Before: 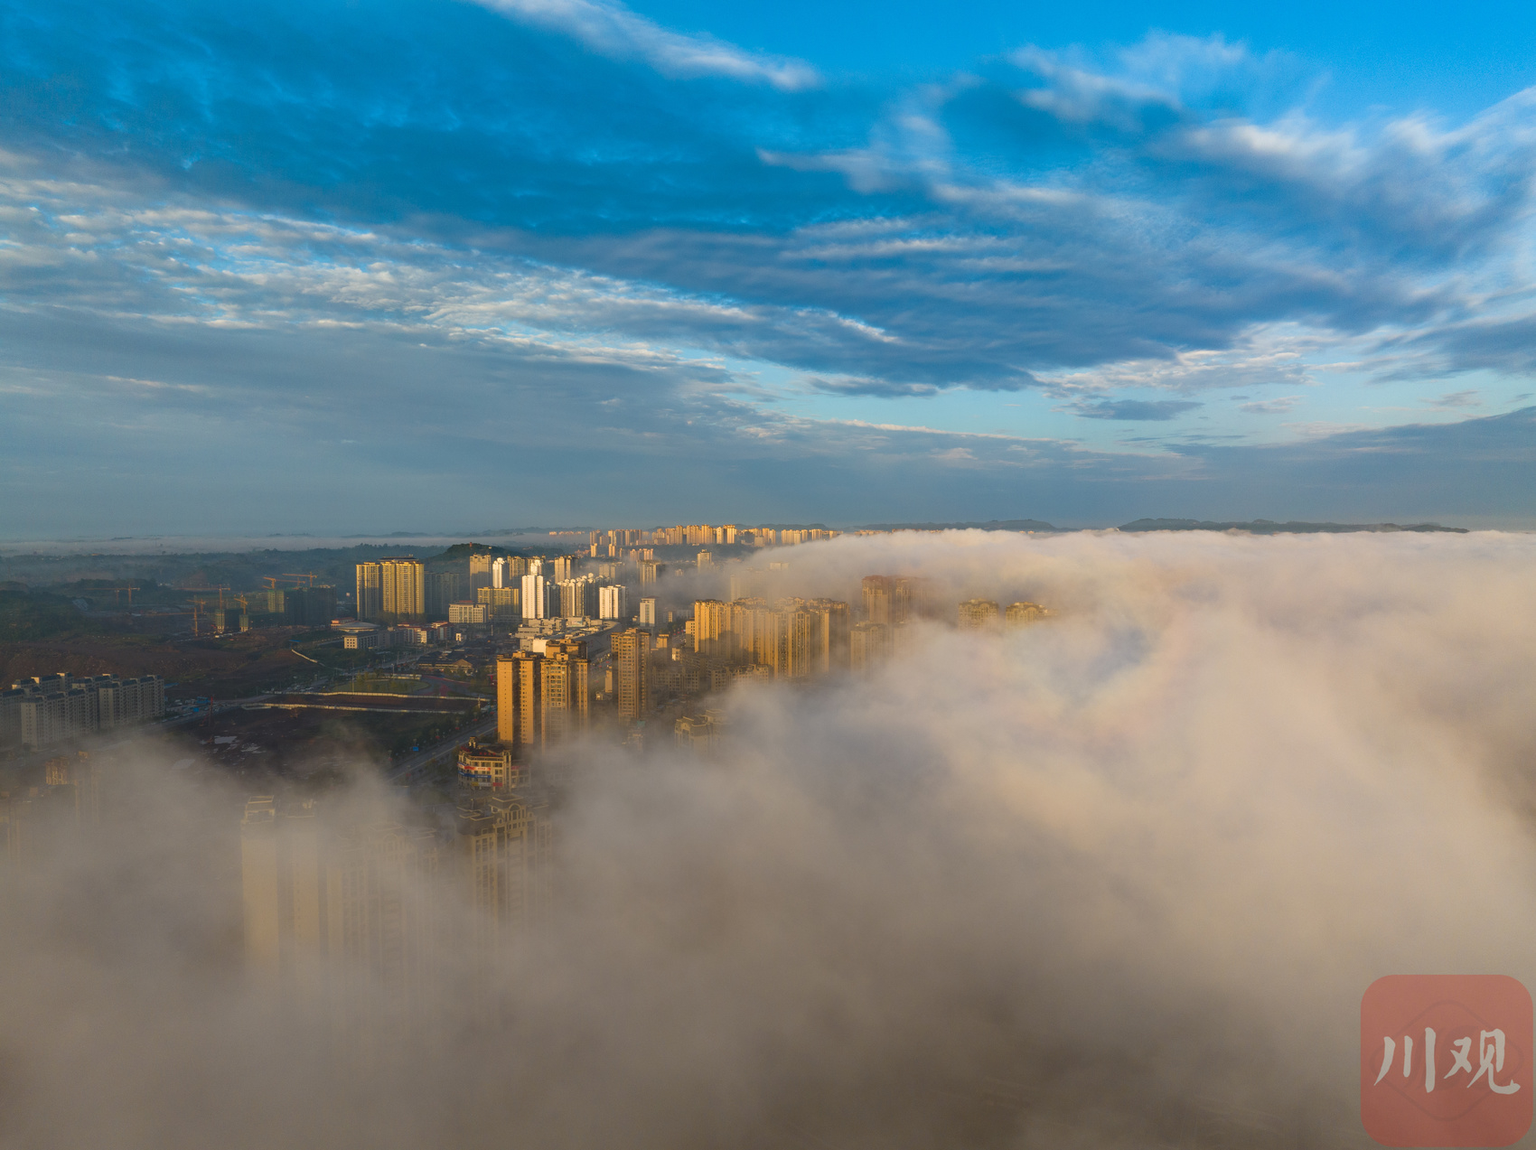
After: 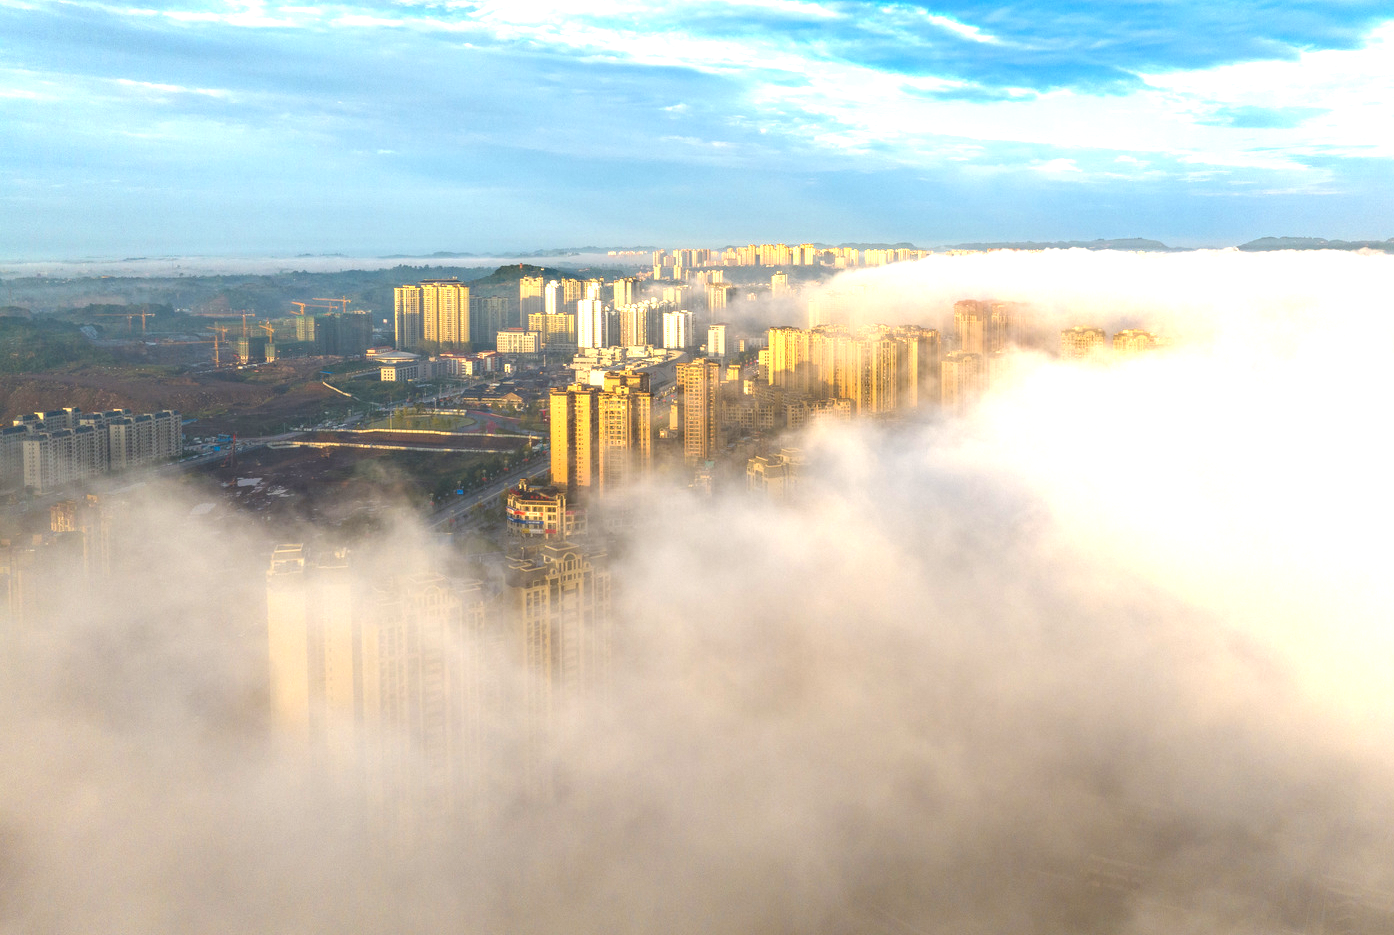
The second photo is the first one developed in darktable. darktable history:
exposure: black level correction 0.001, exposure 1.646 EV, compensate exposure bias true, compensate highlight preservation false
crop: top 26.531%, right 17.959%
local contrast: on, module defaults
